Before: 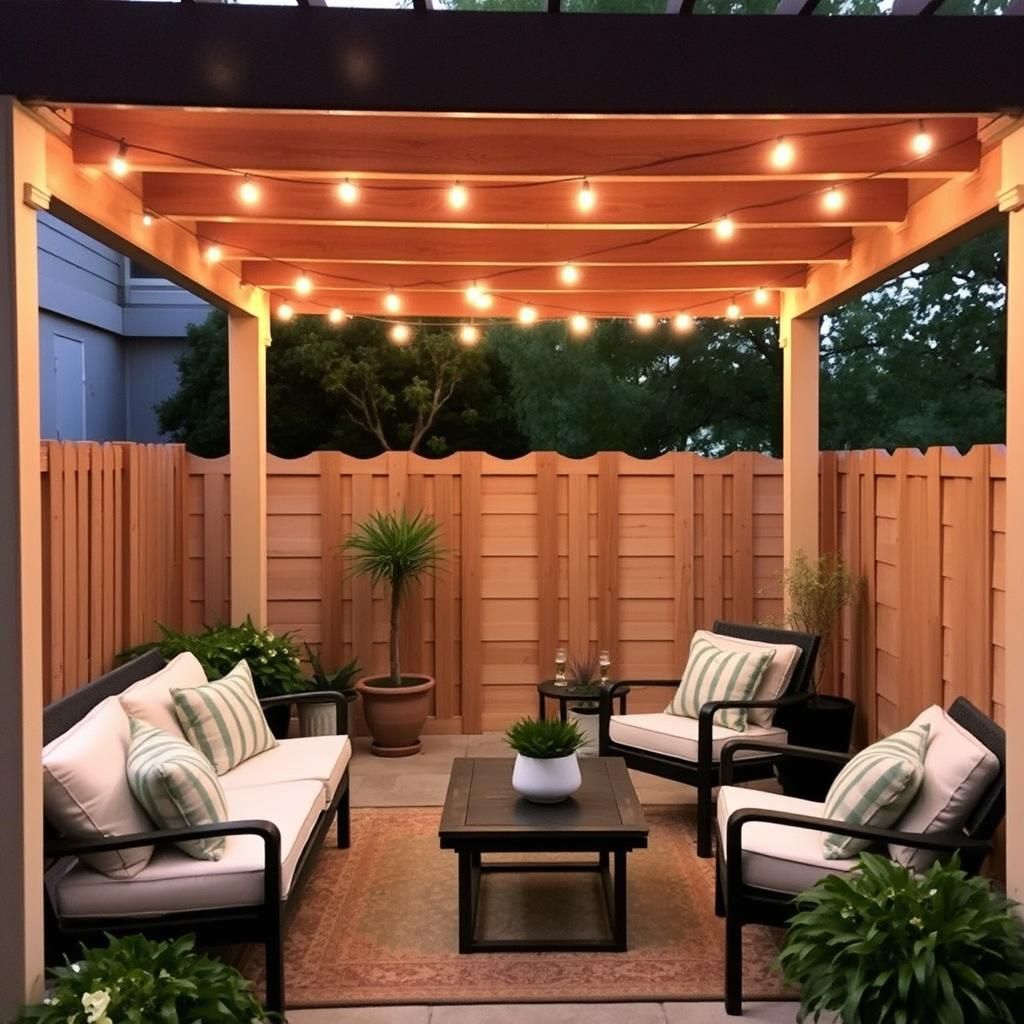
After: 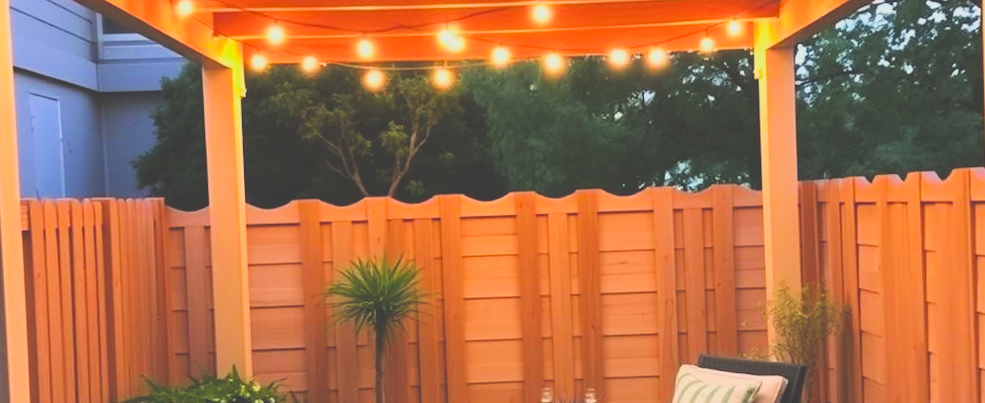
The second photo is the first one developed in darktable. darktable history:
filmic rgb: black relative exposure -7.65 EV, white relative exposure 4.56 EV, hardness 3.61
exposure: black level correction -0.041, exposure 0.064 EV, compensate highlight preservation false
color balance rgb: linear chroma grading › global chroma 15%, perceptual saturation grading › global saturation 30%
rotate and perspective: rotation -2.12°, lens shift (vertical) 0.009, lens shift (horizontal) -0.008, automatic cropping original format, crop left 0.036, crop right 0.964, crop top 0.05, crop bottom 0.959
crop and rotate: top 23.84%, bottom 34.294%
contrast brightness saturation: contrast 0.2, brightness 0.16, saturation 0.22
